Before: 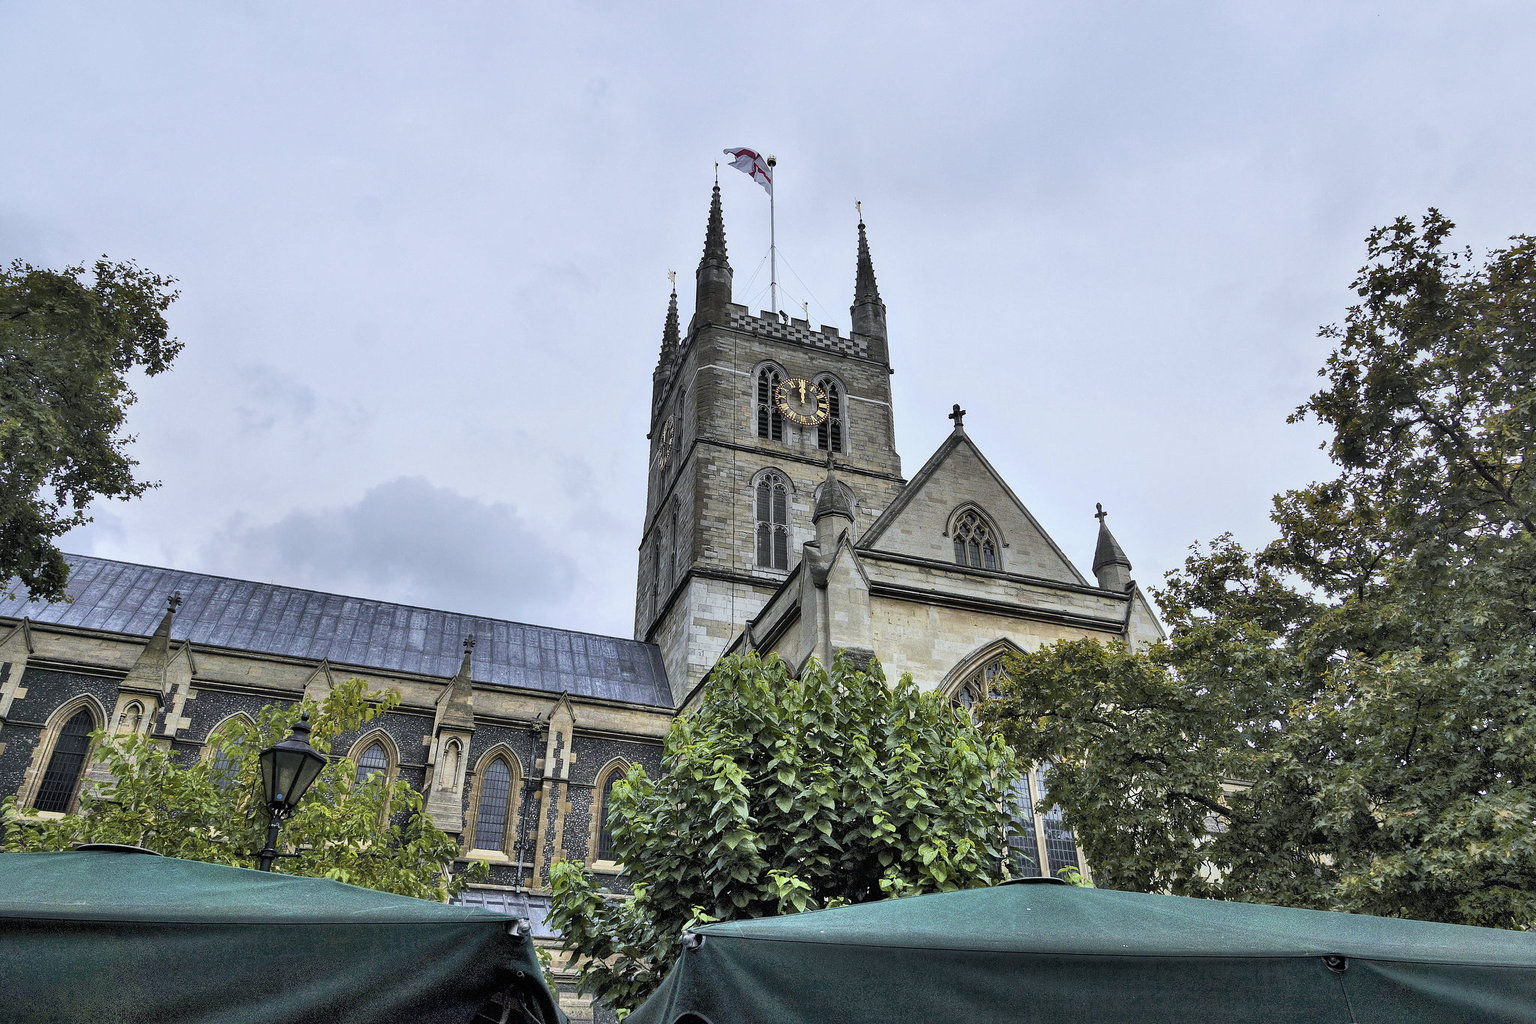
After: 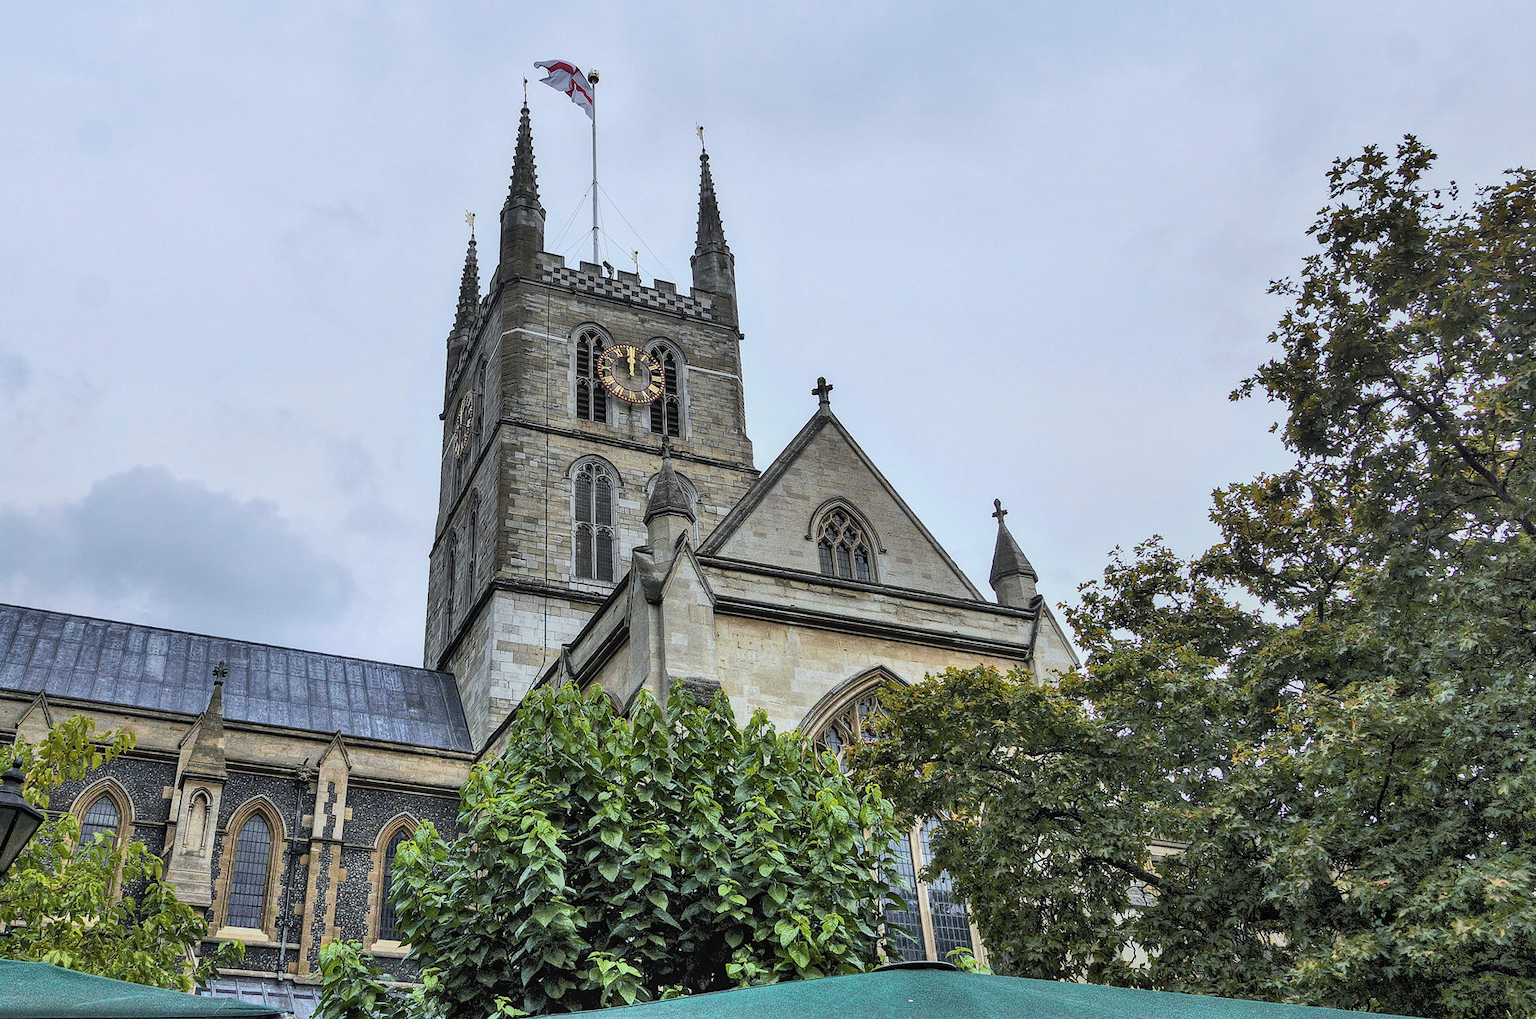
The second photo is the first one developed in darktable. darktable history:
crop: left 18.969%, top 9.722%, right 0%, bottom 9.641%
local contrast: detail 109%
